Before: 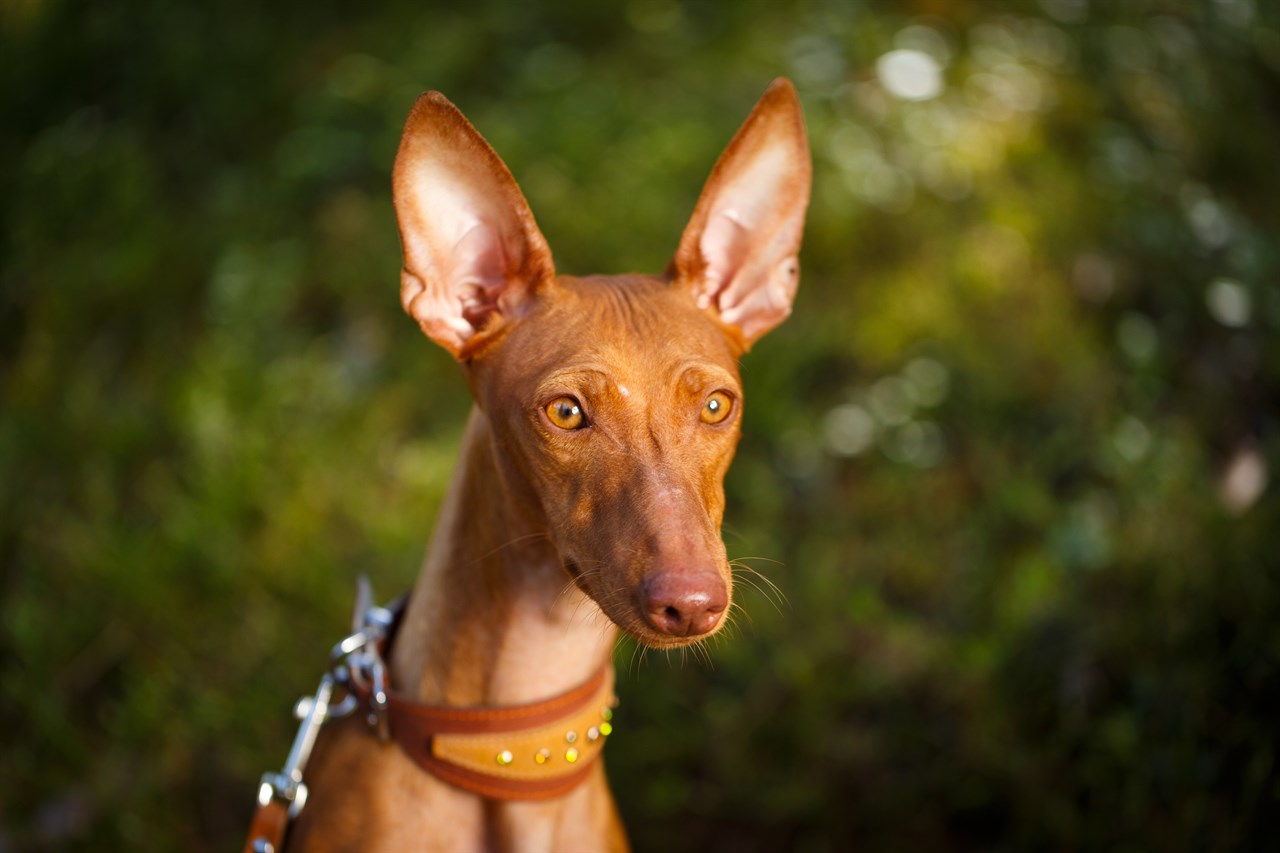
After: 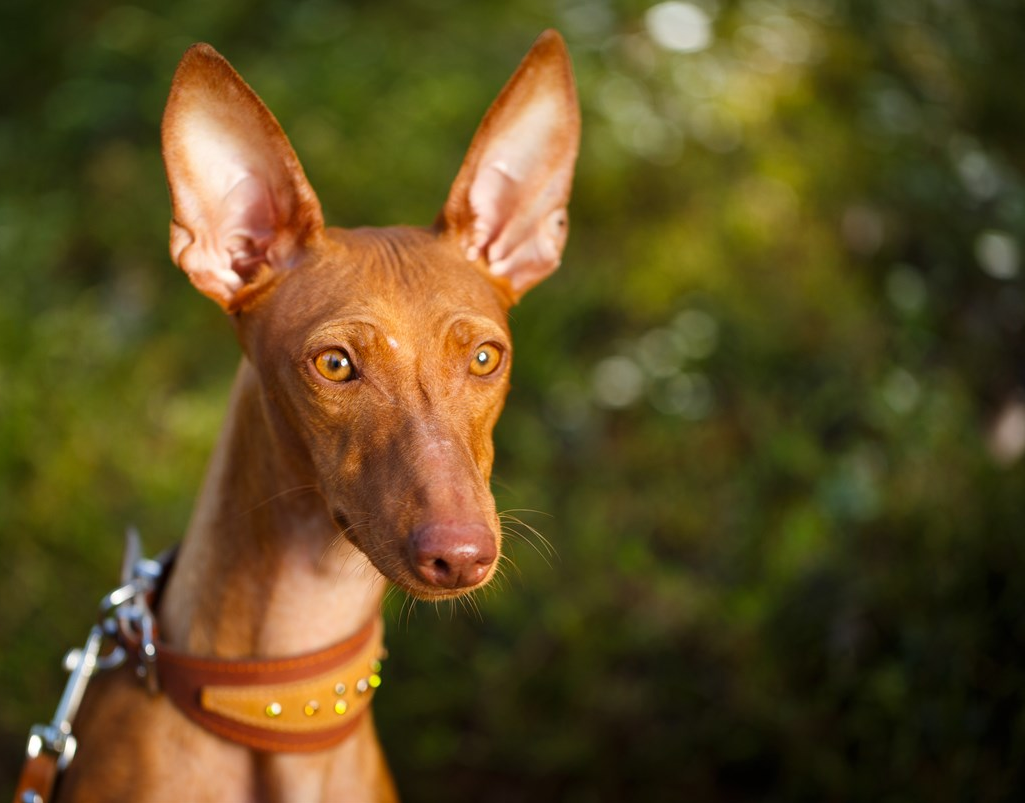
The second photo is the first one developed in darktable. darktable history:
crop and rotate: left 18.116%, top 5.772%, right 1.788%
